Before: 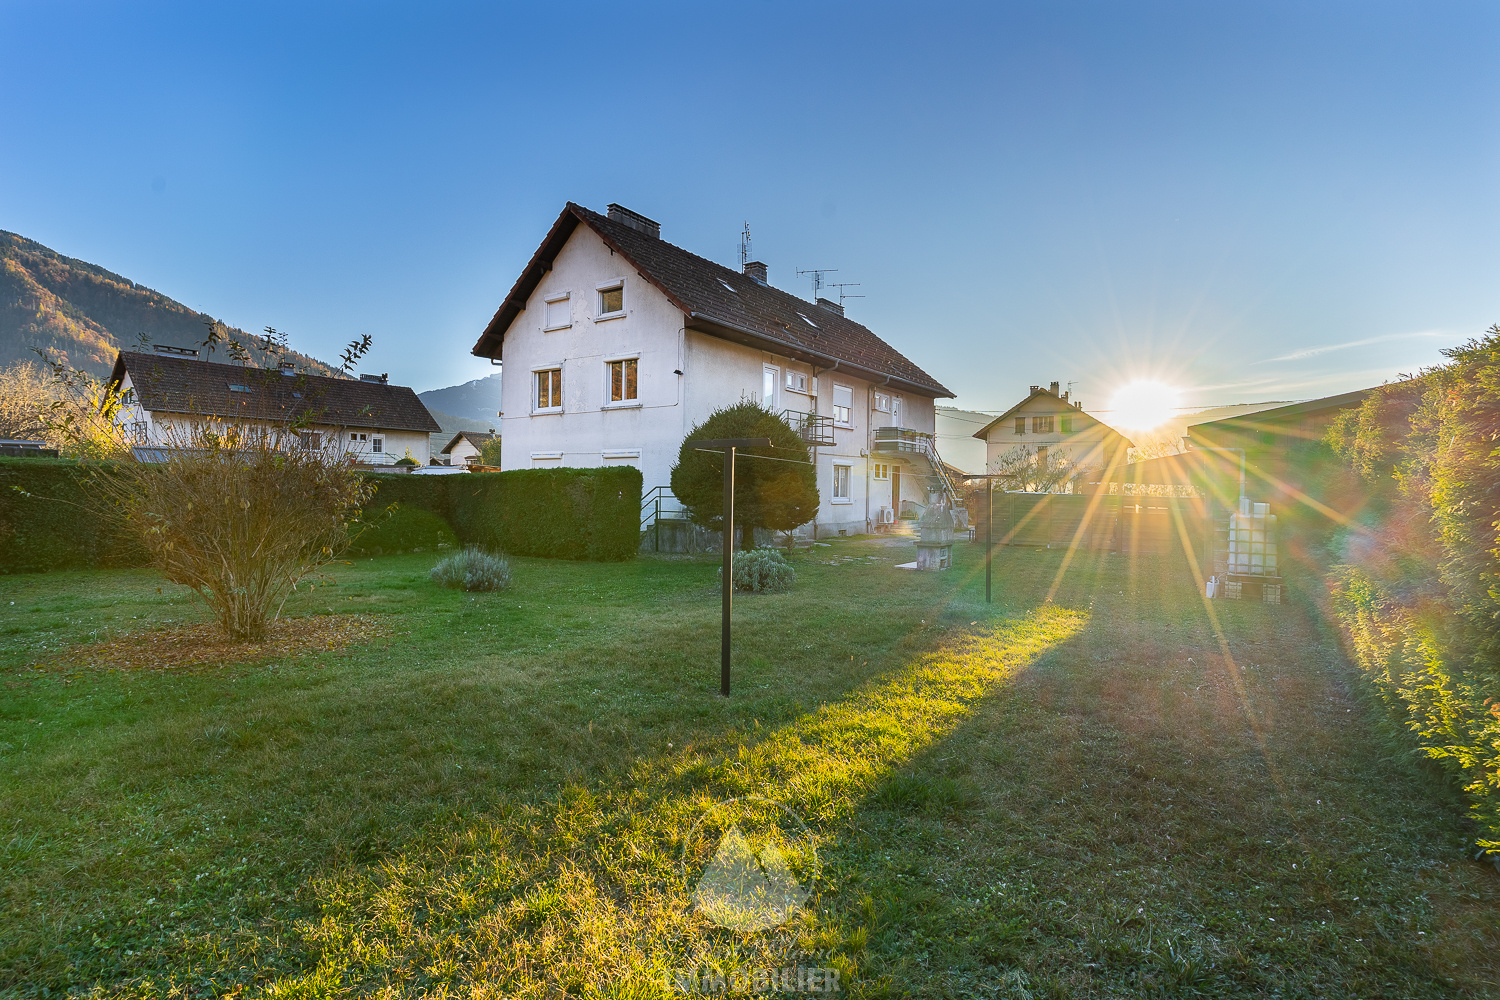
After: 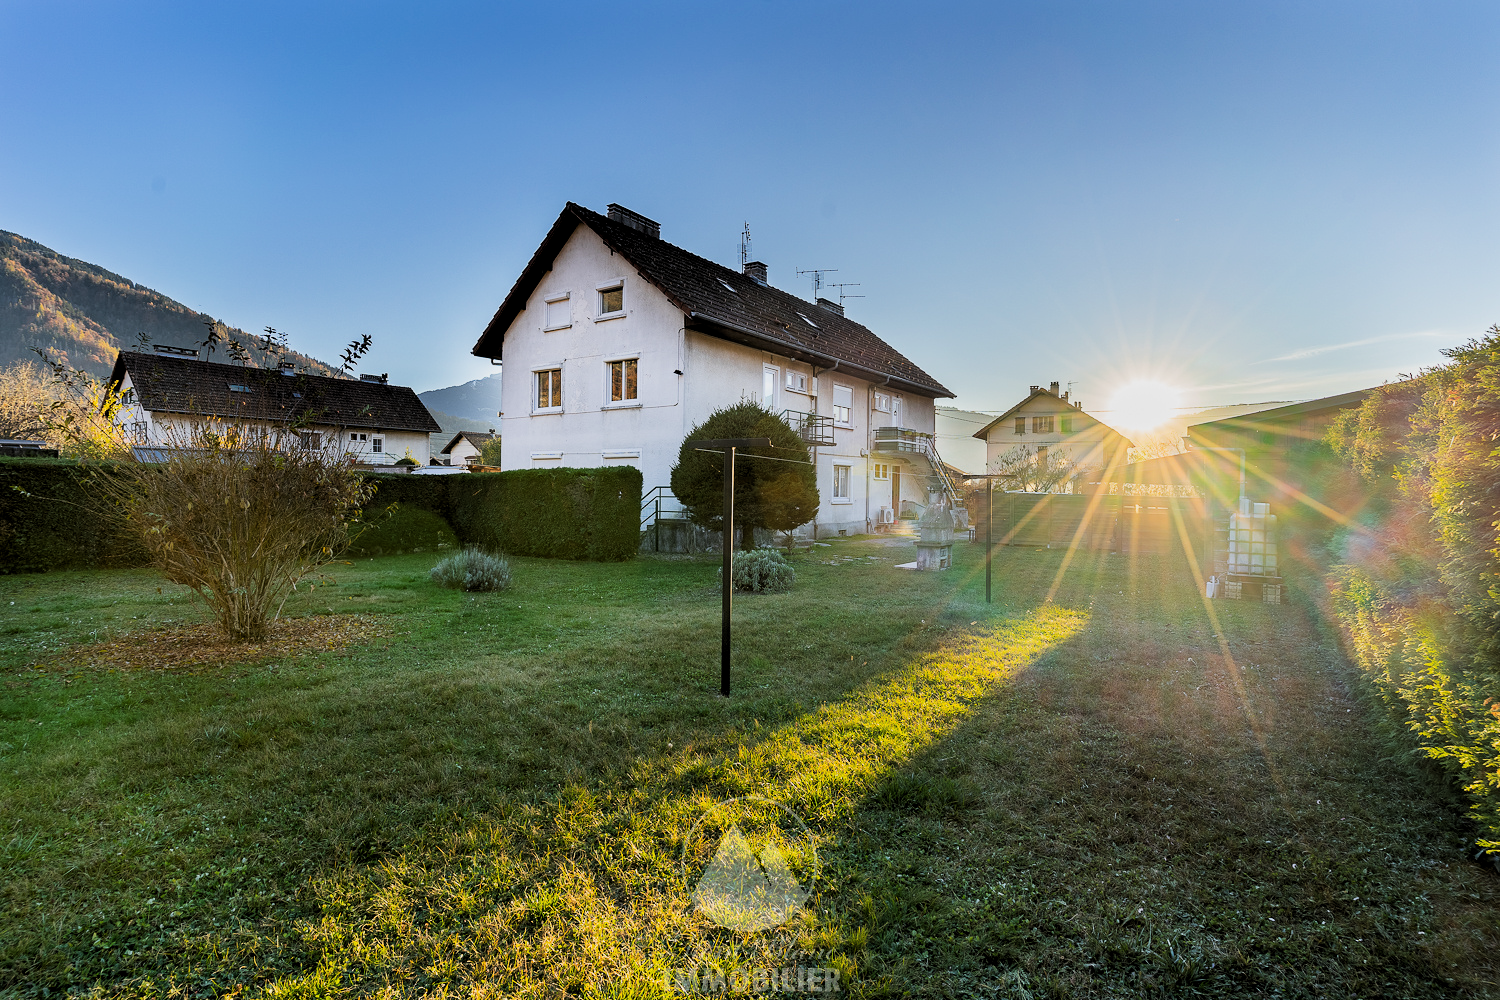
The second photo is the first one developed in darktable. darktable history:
levels: levels [0.031, 0.5, 0.969]
filmic rgb: black relative exposure -5.09 EV, white relative exposure 3.51 EV, threshold 3.04 EV, hardness 3.19, contrast 1.196, highlights saturation mix -29.22%, enable highlight reconstruction true
